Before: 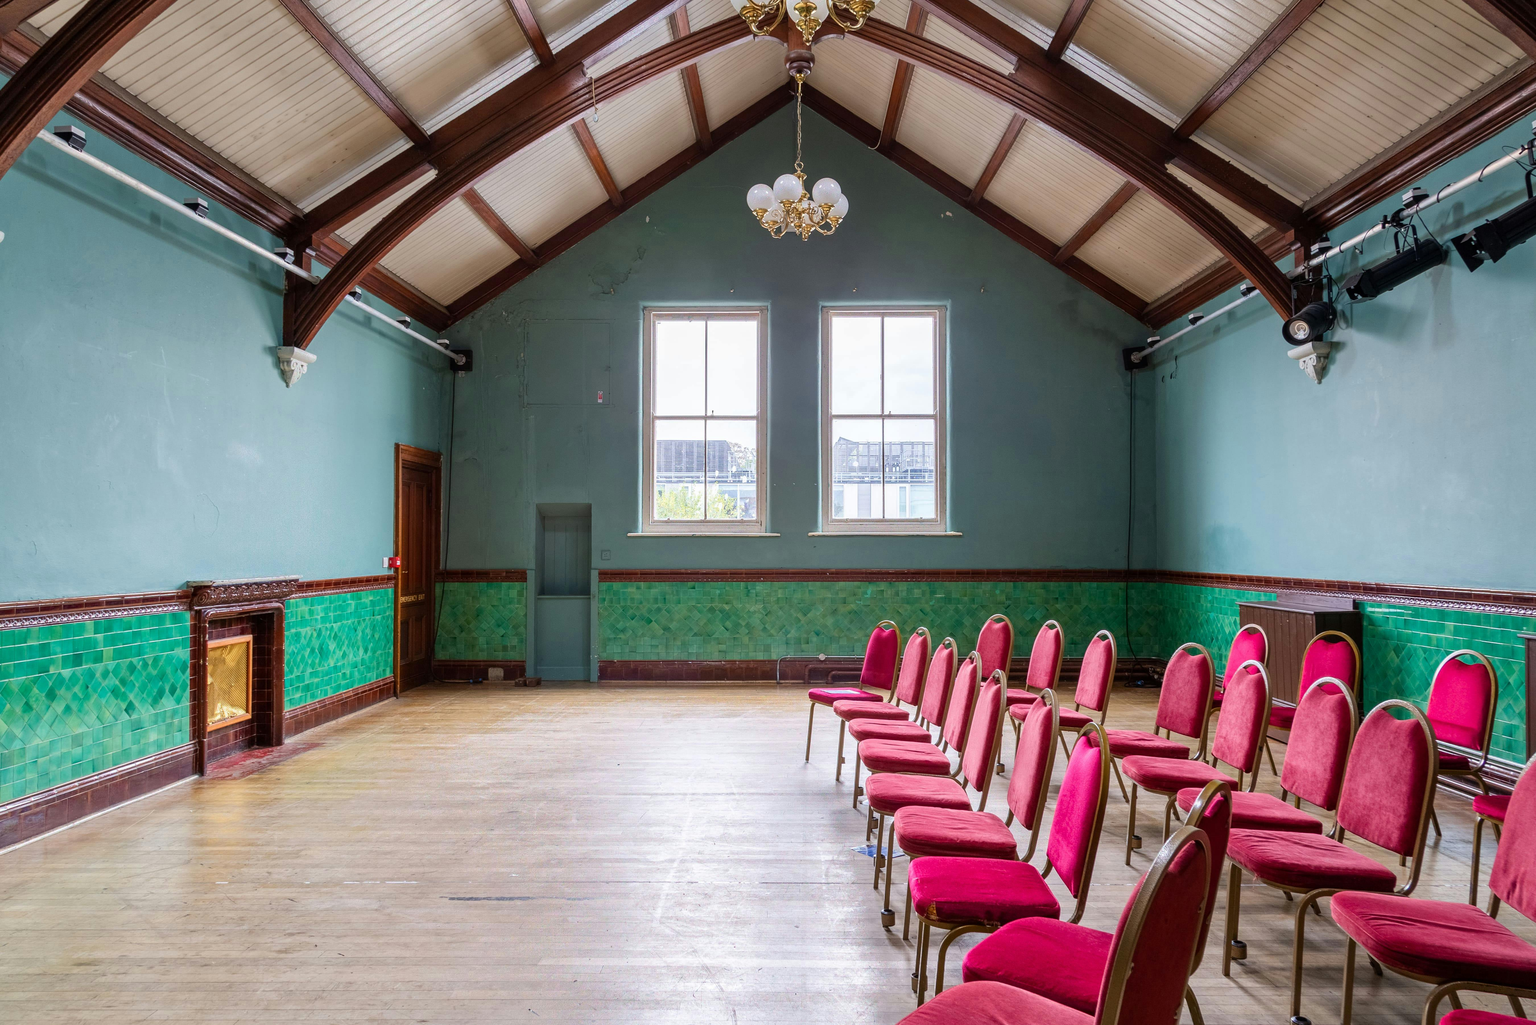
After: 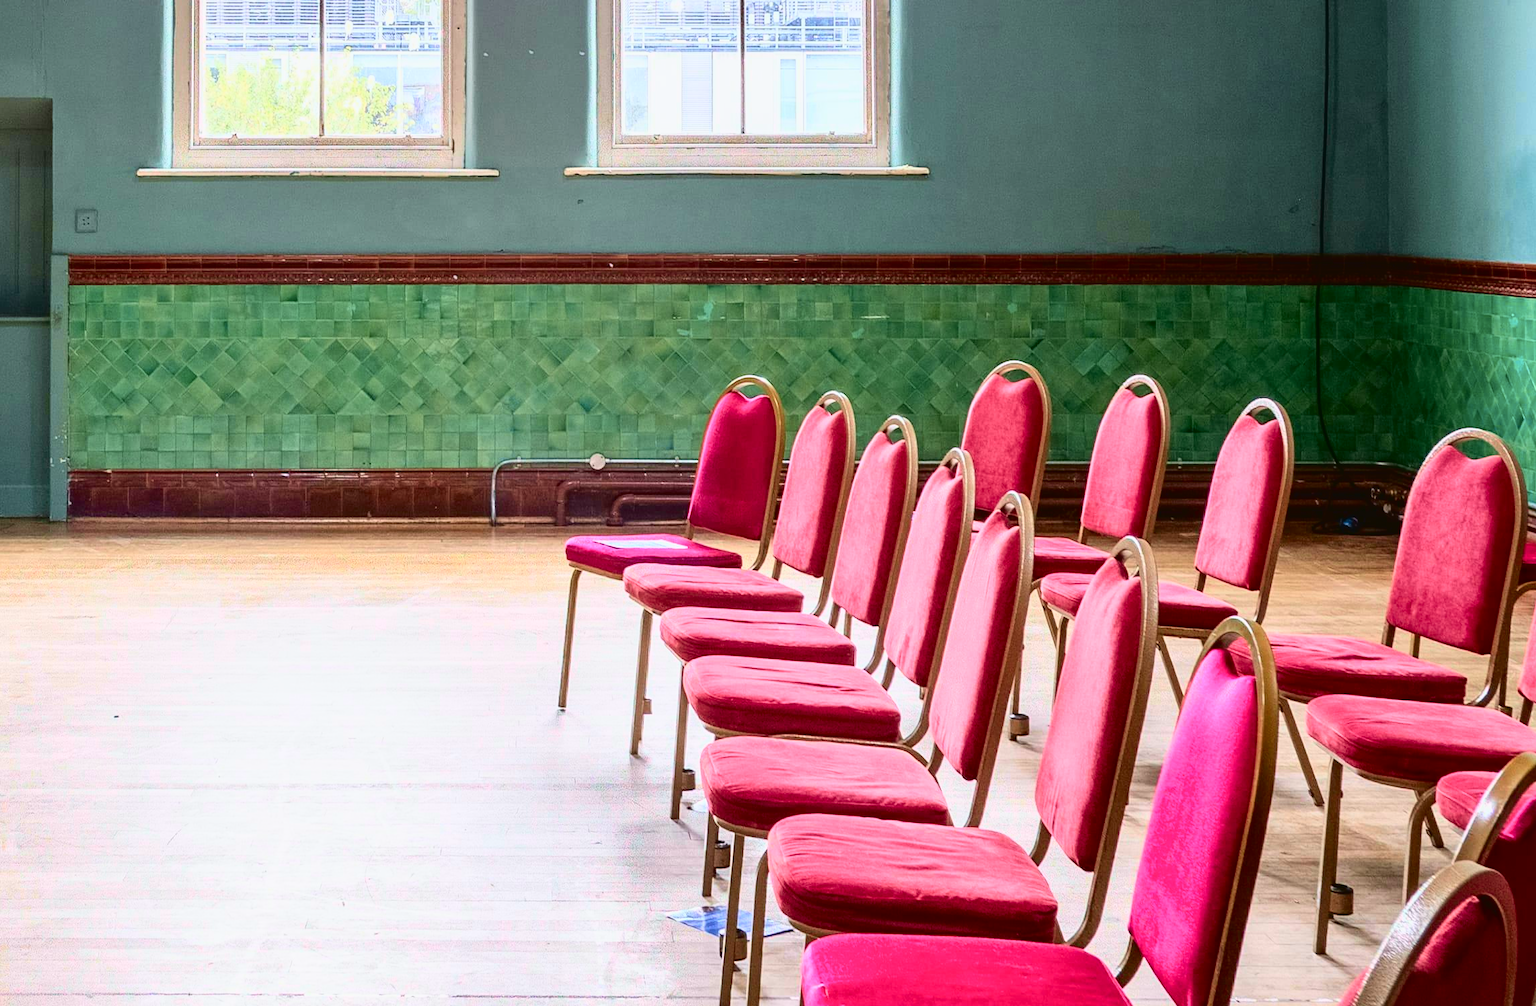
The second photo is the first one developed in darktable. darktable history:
crop: left 37.085%, top 45.076%, right 20.611%, bottom 13.373%
tone curve: curves: ch0 [(0.003, 0.032) (0.037, 0.037) (0.142, 0.117) (0.279, 0.311) (0.405, 0.49) (0.526, 0.651) (0.722, 0.857) (0.875, 0.946) (1, 0.98)]; ch1 [(0, 0) (0.305, 0.325) (0.453, 0.437) (0.482, 0.474) (0.501, 0.498) (0.515, 0.523) (0.559, 0.591) (0.6, 0.643) (0.656, 0.707) (1, 1)]; ch2 [(0, 0) (0.323, 0.277) (0.424, 0.396) (0.479, 0.484) (0.499, 0.502) (0.515, 0.537) (0.573, 0.602) (0.653, 0.675) (0.75, 0.756) (1, 1)], color space Lab, independent channels, preserve colors none
